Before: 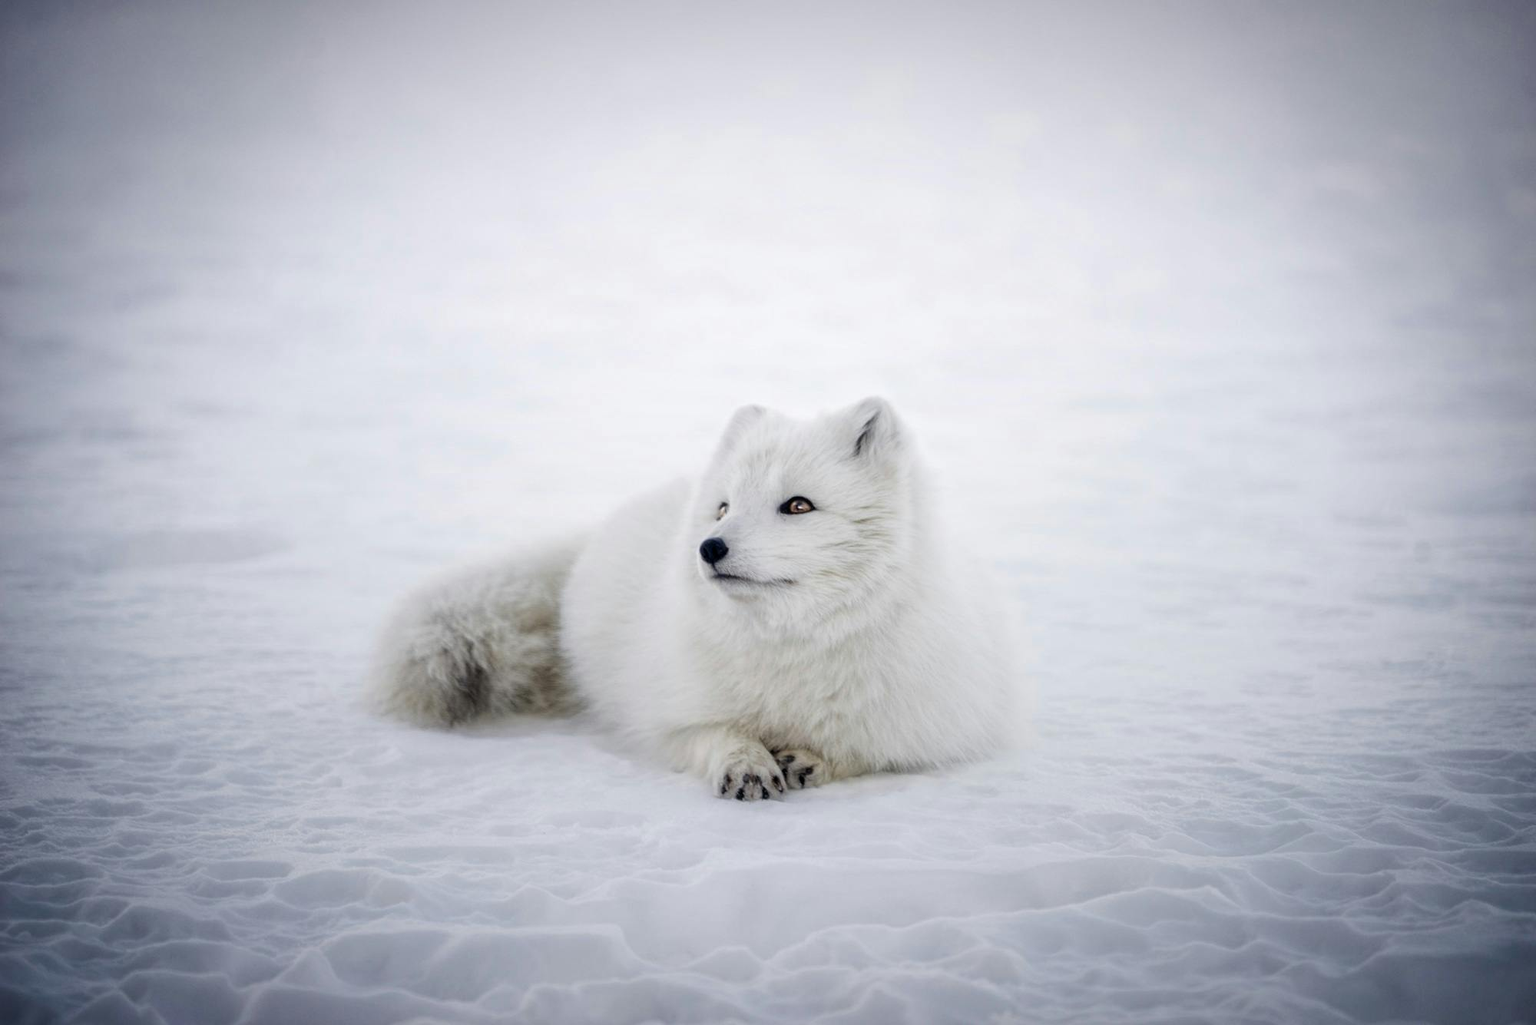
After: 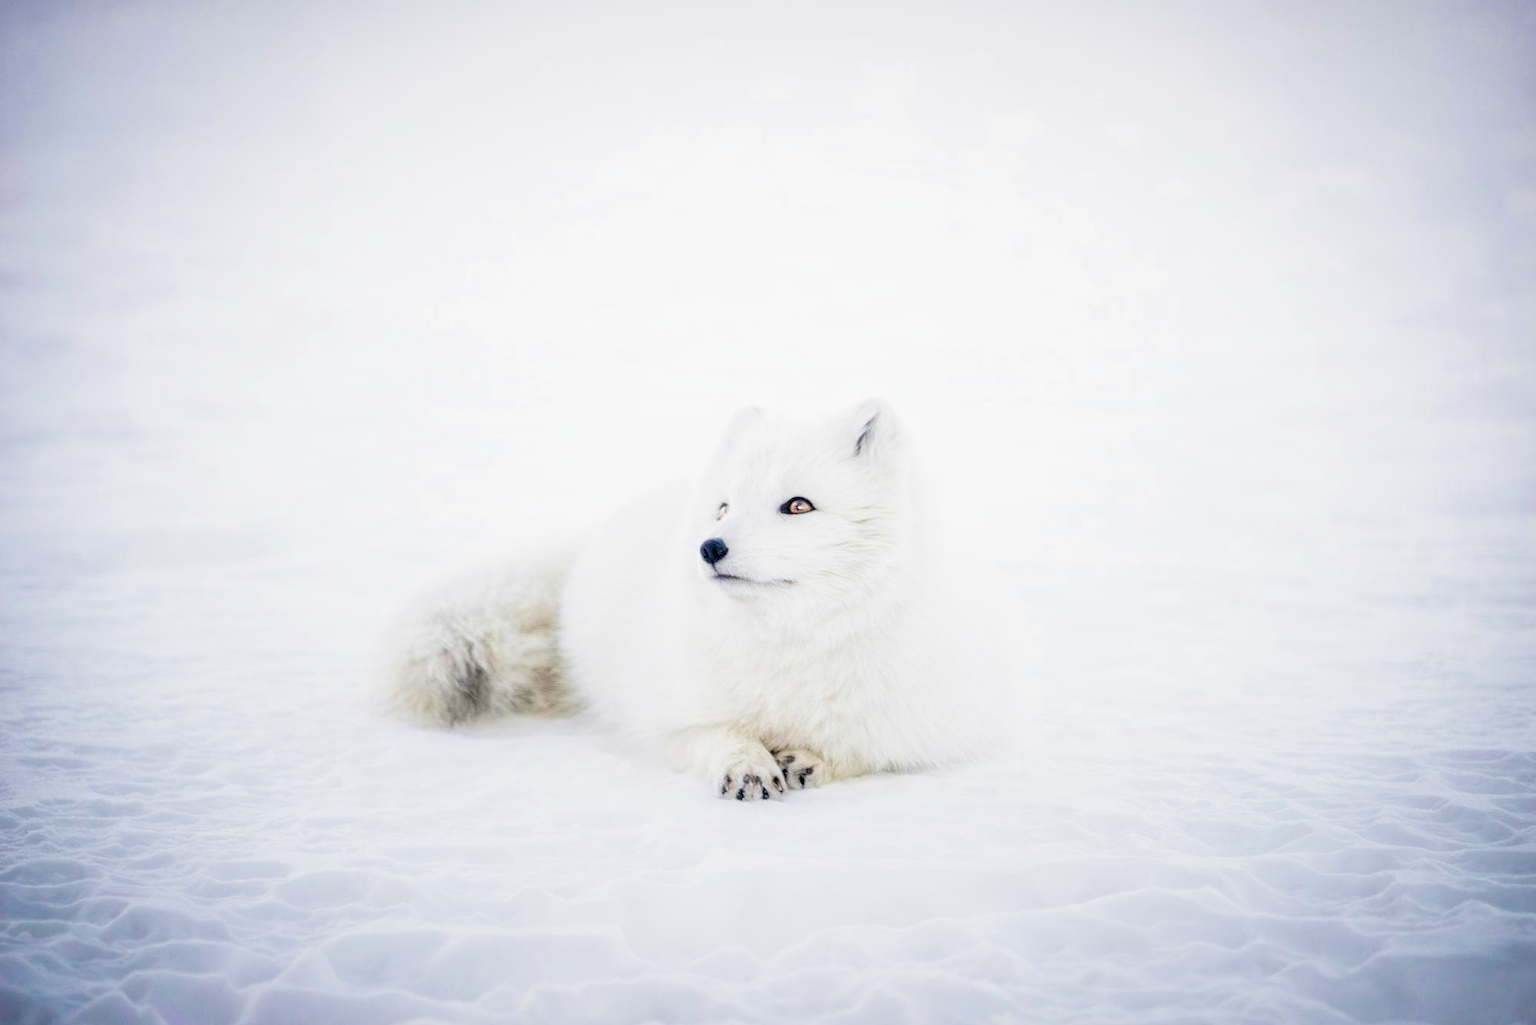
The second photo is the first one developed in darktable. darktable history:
filmic rgb: middle gray luminance 4.29%, black relative exposure -13 EV, white relative exposure 5 EV, threshold 6 EV, target black luminance 0%, hardness 5.19, latitude 59.69%, contrast 0.767, highlights saturation mix 5%, shadows ↔ highlights balance 25.95%, add noise in highlights 0, color science v3 (2019), use custom middle-gray values true, iterations of high-quality reconstruction 0, contrast in highlights soft, enable highlight reconstruction true
